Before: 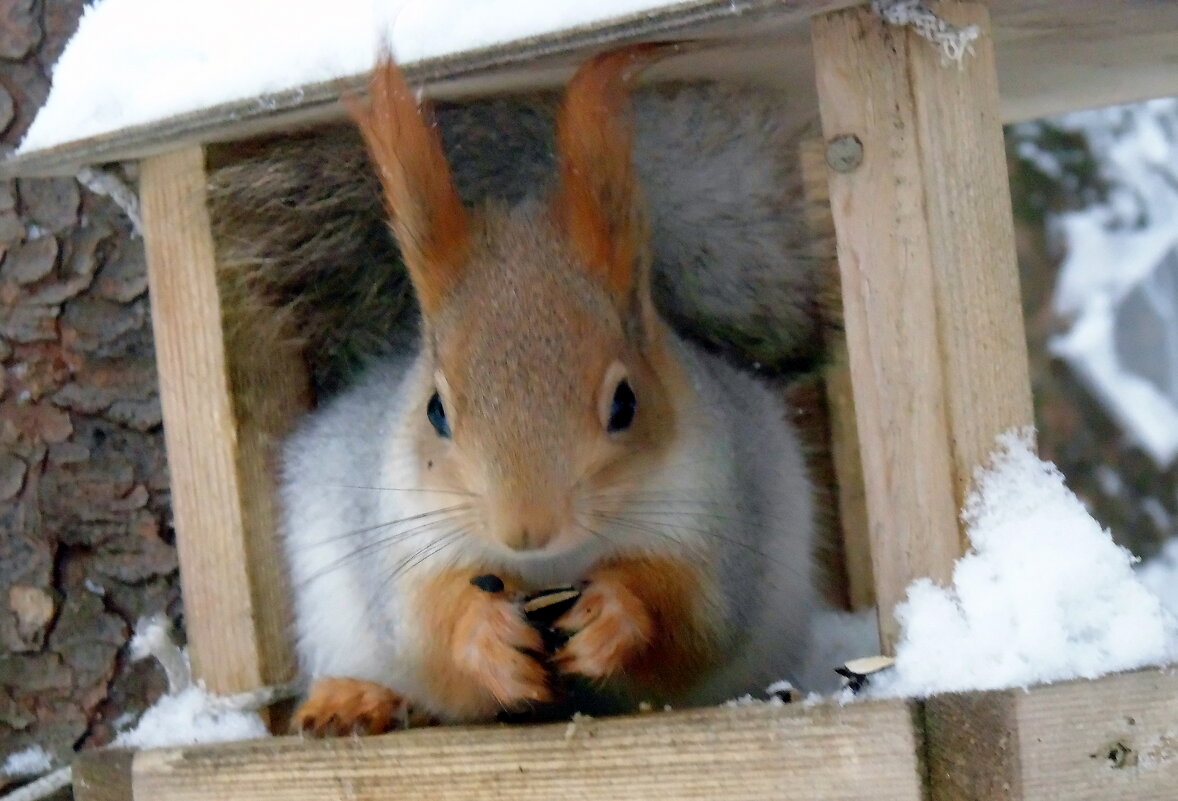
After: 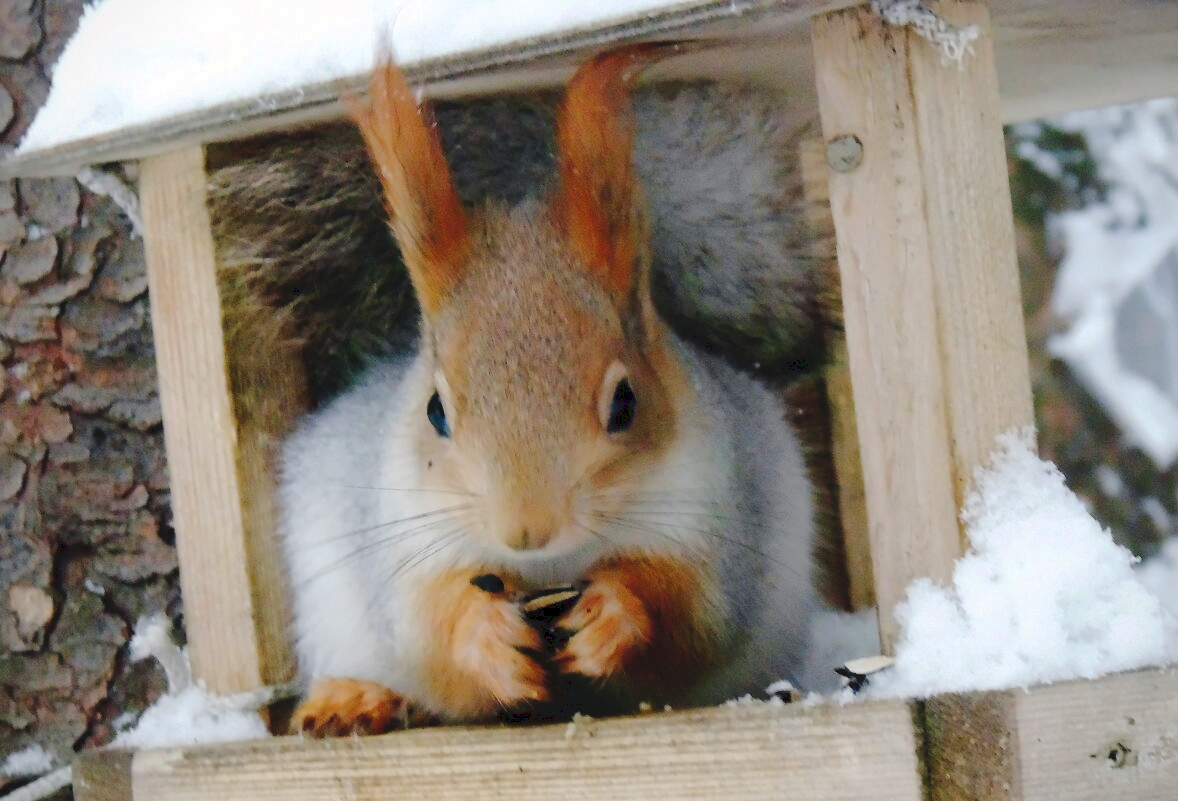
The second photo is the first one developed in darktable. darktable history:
vignetting: fall-off start 97.36%, fall-off radius 77.94%, width/height ratio 1.107
tone curve: curves: ch0 [(0, 0) (0.003, 0.077) (0.011, 0.08) (0.025, 0.083) (0.044, 0.095) (0.069, 0.106) (0.1, 0.12) (0.136, 0.144) (0.177, 0.185) (0.224, 0.231) (0.277, 0.297) (0.335, 0.382) (0.399, 0.471) (0.468, 0.553) (0.543, 0.623) (0.623, 0.689) (0.709, 0.75) (0.801, 0.81) (0.898, 0.873) (1, 1)], preserve colors none
